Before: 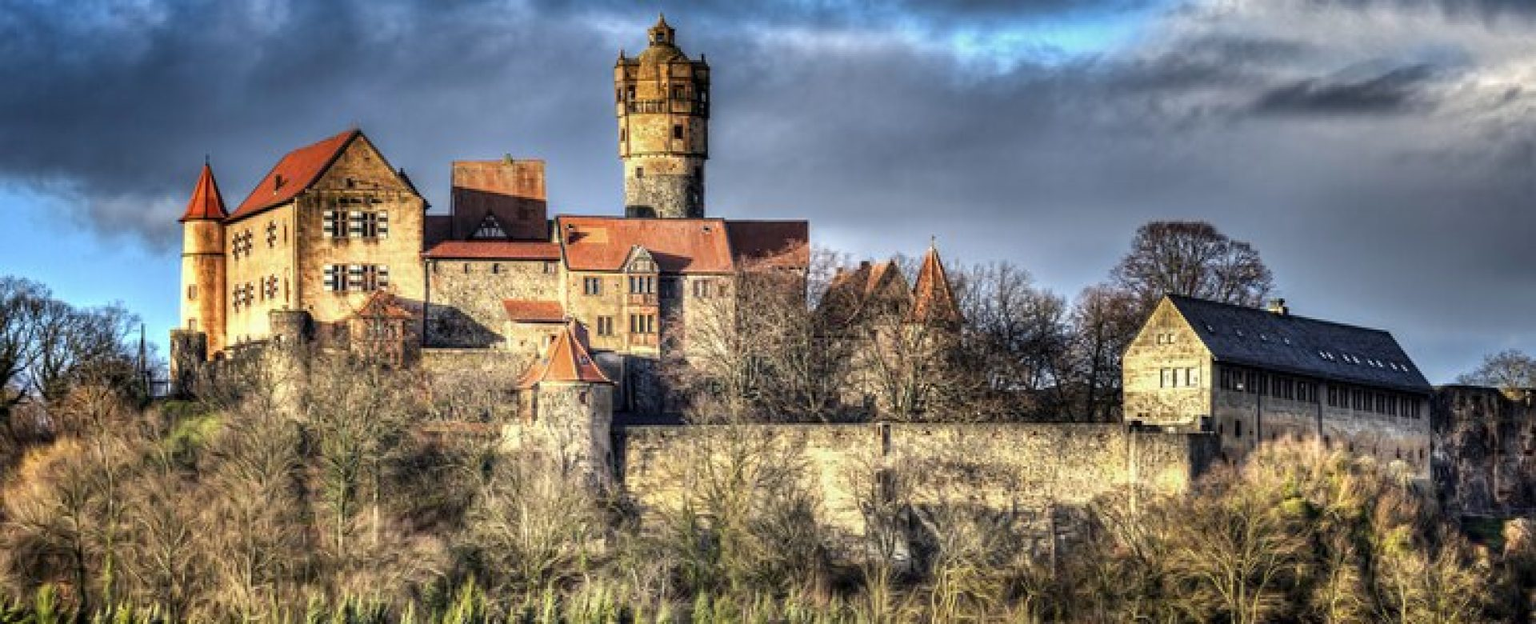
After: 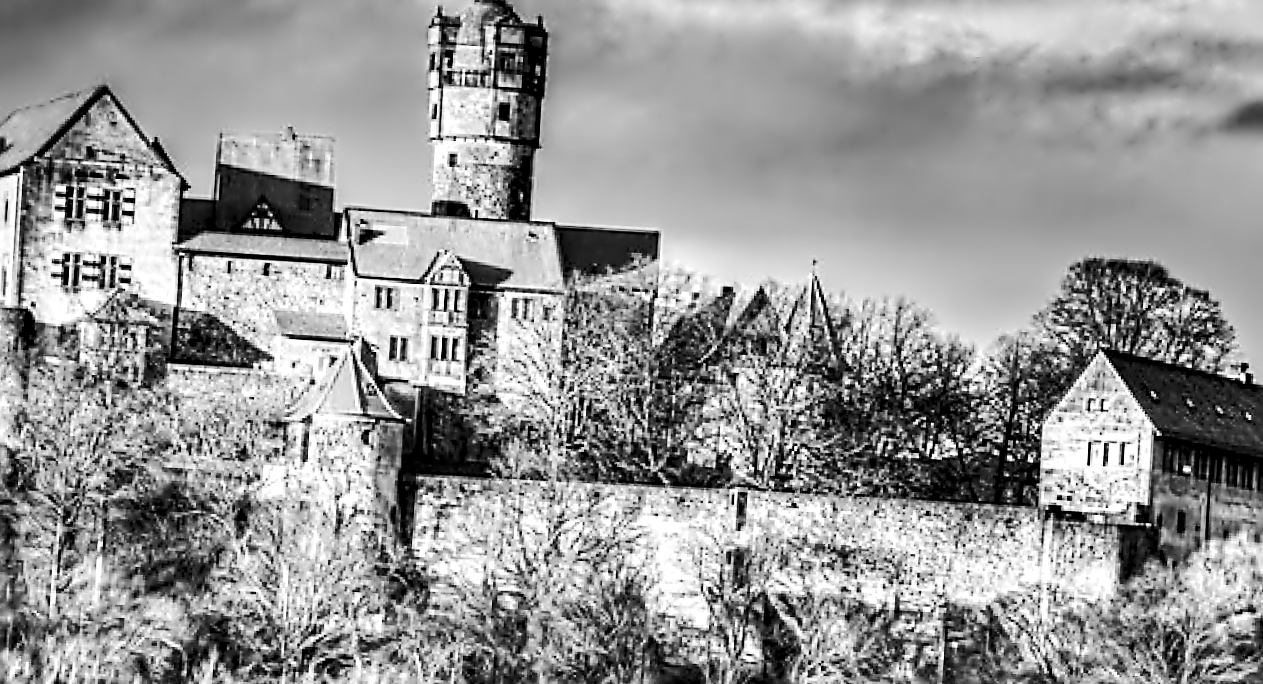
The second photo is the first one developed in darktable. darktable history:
white balance: red 0.925, blue 1.046
crop and rotate: angle -3.27°, left 14.277%, top 0.028%, right 10.766%, bottom 0.028%
contrast equalizer: octaves 7, y [[0.5, 0.542, 0.583, 0.625, 0.667, 0.708], [0.5 ×6], [0.5 ×6], [0, 0.033, 0.067, 0.1, 0.133, 0.167], [0, 0.05, 0.1, 0.15, 0.2, 0.25]]
exposure: exposure 0.131 EV, compensate highlight preservation false
rgb curve: curves: ch0 [(0, 0) (0.284, 0.292) (0.505, 0.644) (1, 1)], compensate middle gray true
sharpen: radius 2.584, amount 0.688
color calibration: output gray [0.714, 0.278, 0, 0], illuminant same as pipeline (D50), adaptation none (bypass)
tone equalizer: on, module defaults
